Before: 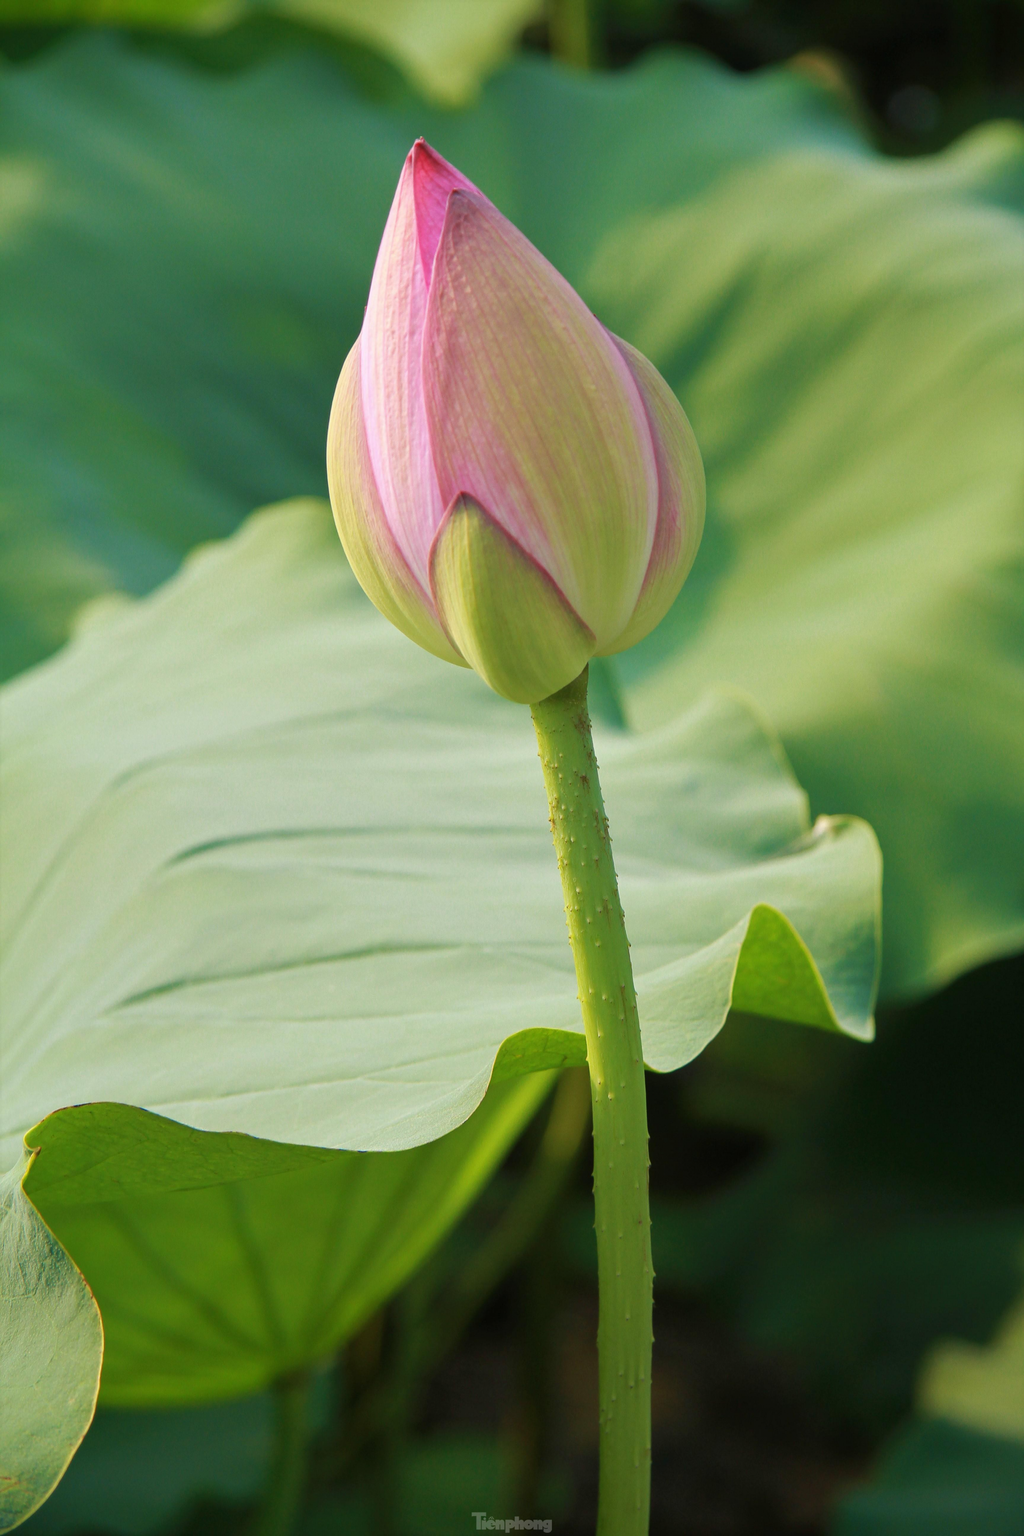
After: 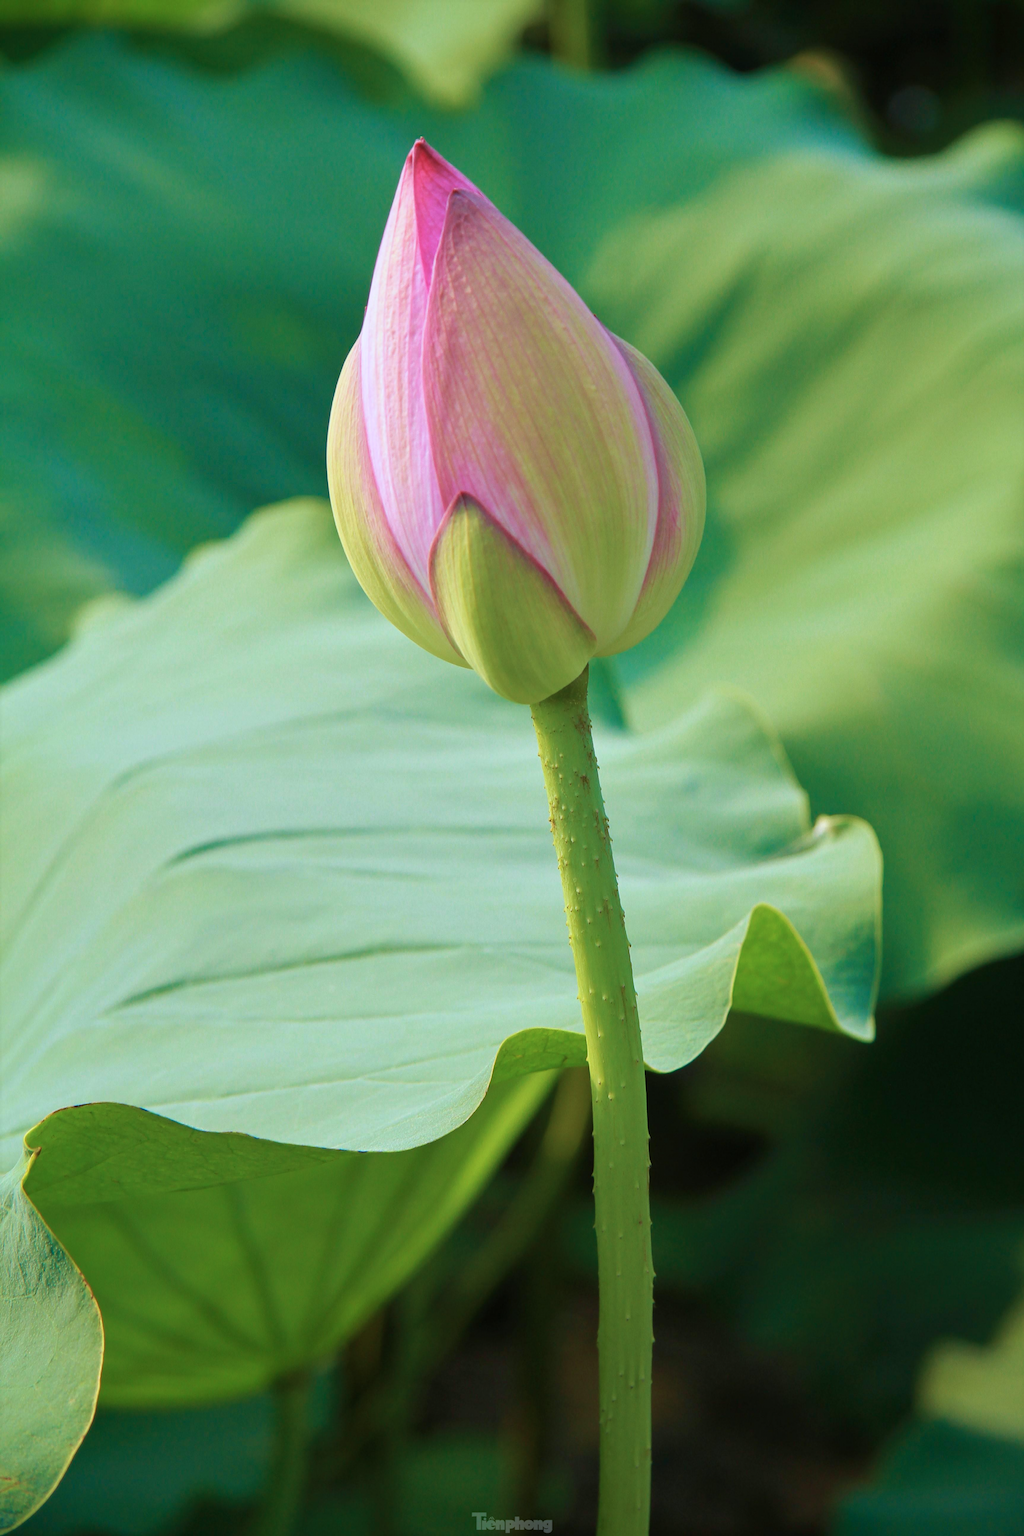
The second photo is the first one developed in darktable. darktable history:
color correction: highlights a* -4.07, highlights b* -10.69
velvia: strength 29.52%
